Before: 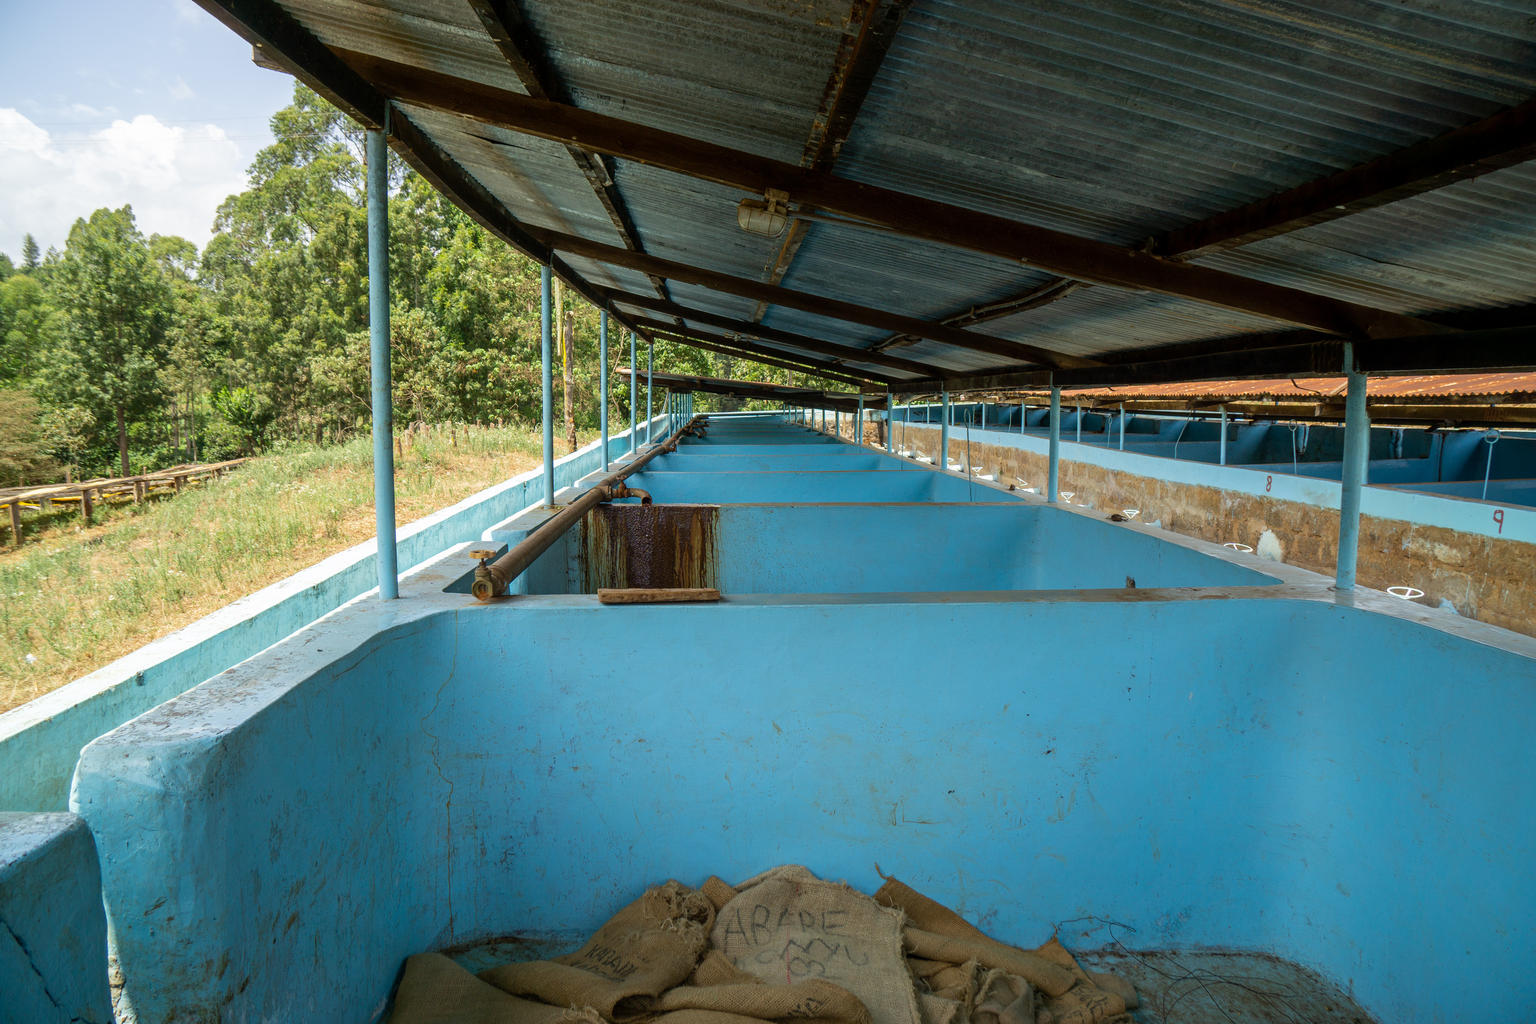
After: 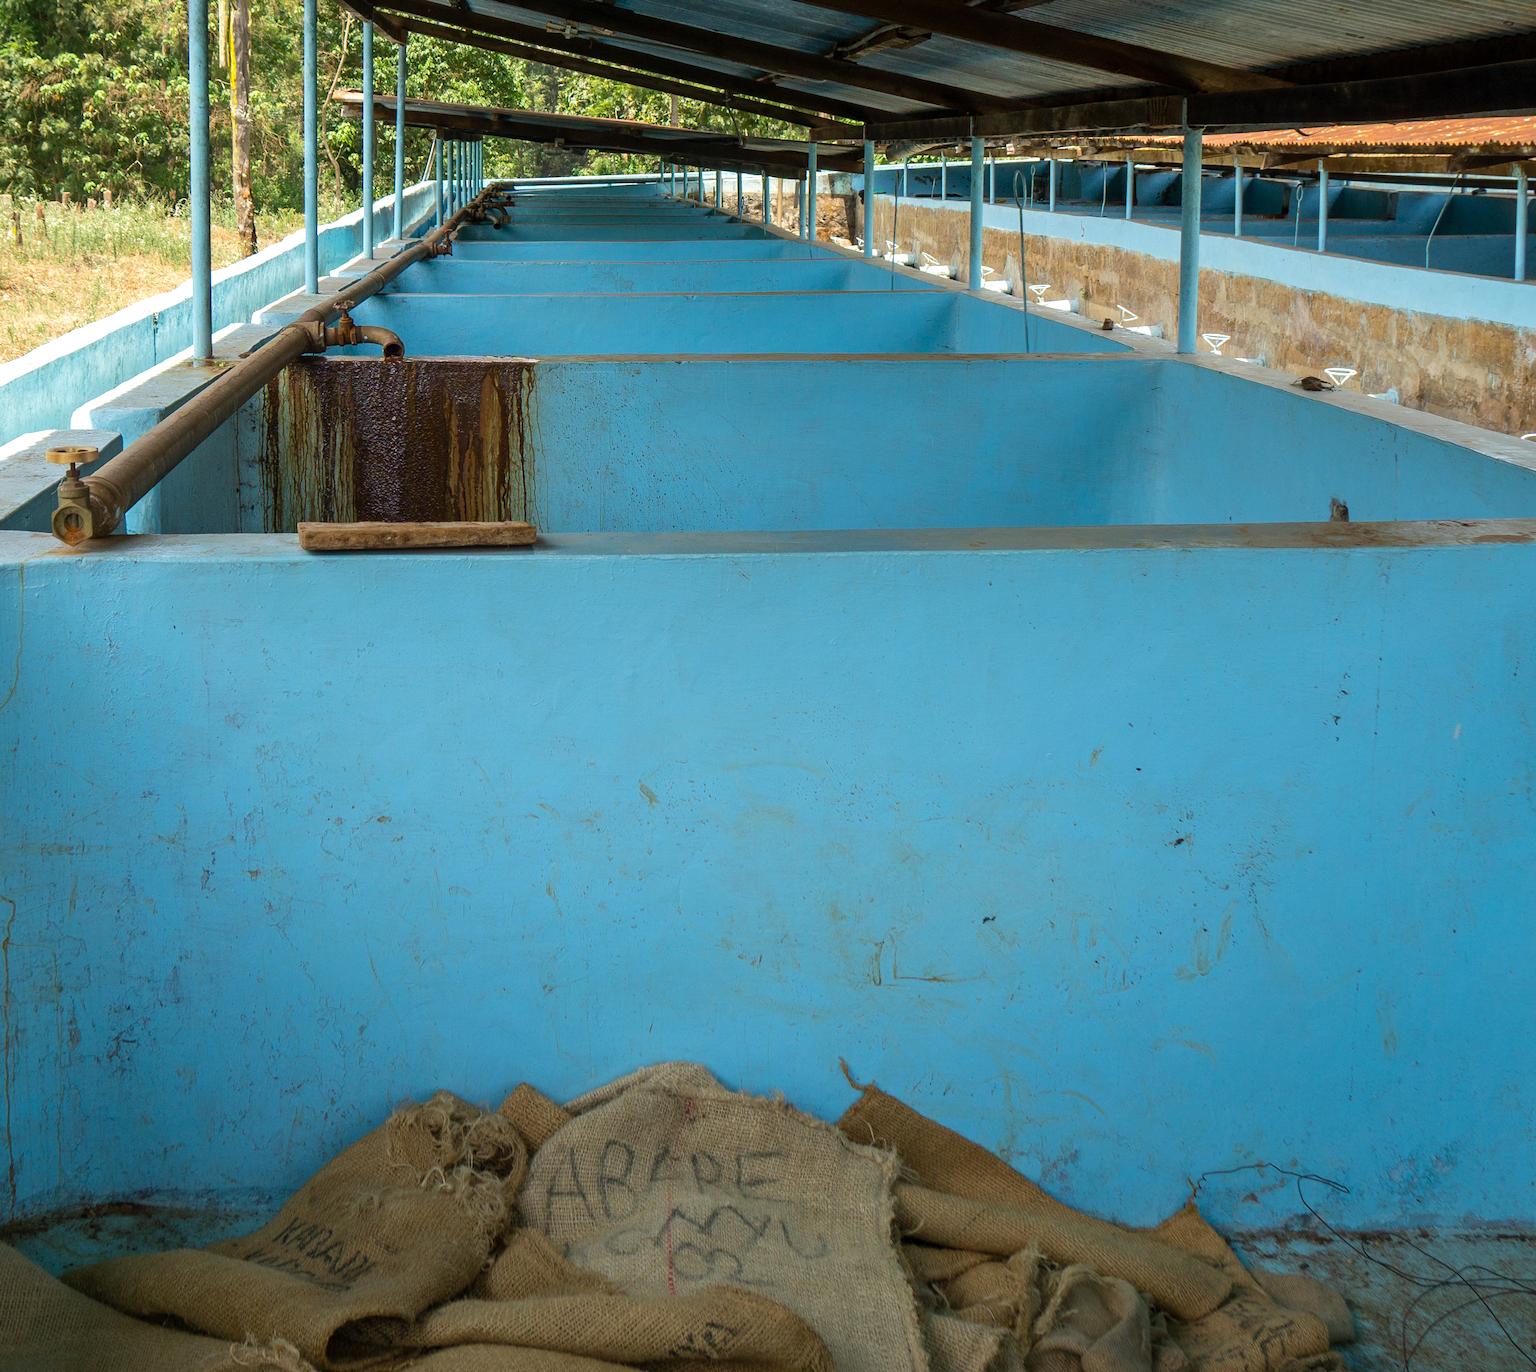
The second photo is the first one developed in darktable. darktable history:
exposure: exposure 0.177 EV, compensate exposure bias true, compensate highlight preservation false
crop and rotate: left 29.011%, top 31.417%, right 19.808%
